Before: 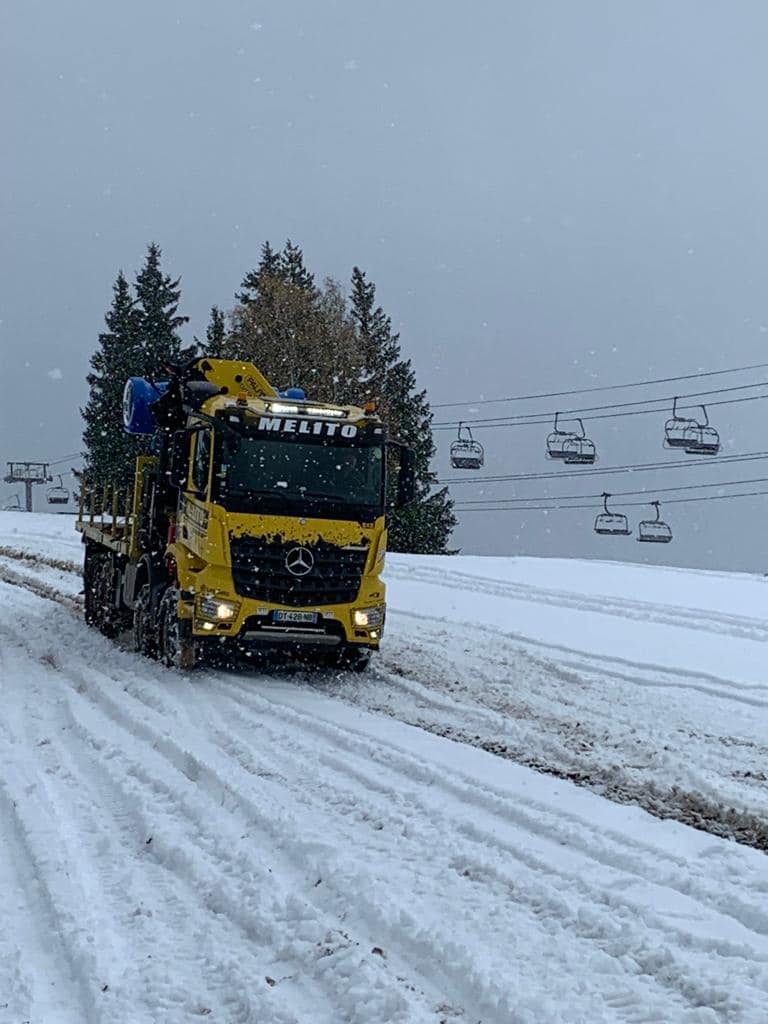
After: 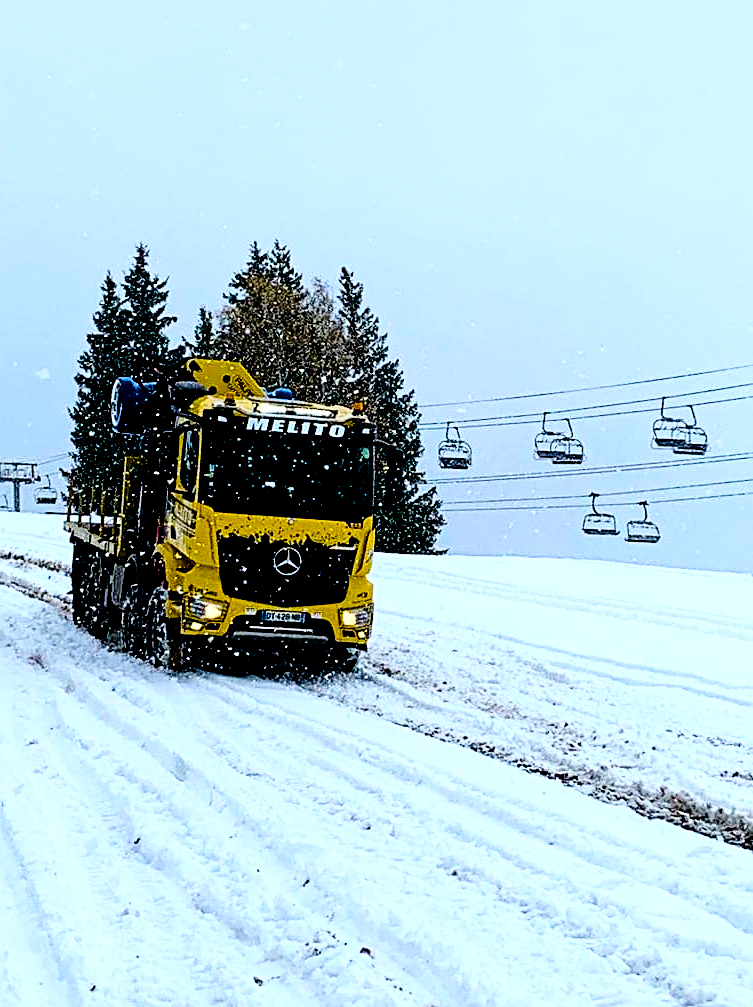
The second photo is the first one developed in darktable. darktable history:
exposure: black level correction 0.028, exposure -0.081 EV, compensate exposure bias true, compensate highlight preservation false
sharpen: on, module defaults
color correction: highlights b* -0.028, saturation 0.825
color balance rgb: linear chroma grading › global chroma 8.885%, perceptual saturation grading › global saturation 35.894%, perceptual saturation grading › shadows 35.099%, perceptual brilliance grading › global brilliance 18.463%
crop: left 1.645%, right 0.276%, bottom 1.642%
base curve: curves: ch0 [(0, 0) (0.032, 0.037) (0.105, 0.228) (0.435, 0.76) (0.856, 0.983) (1, 1)]
